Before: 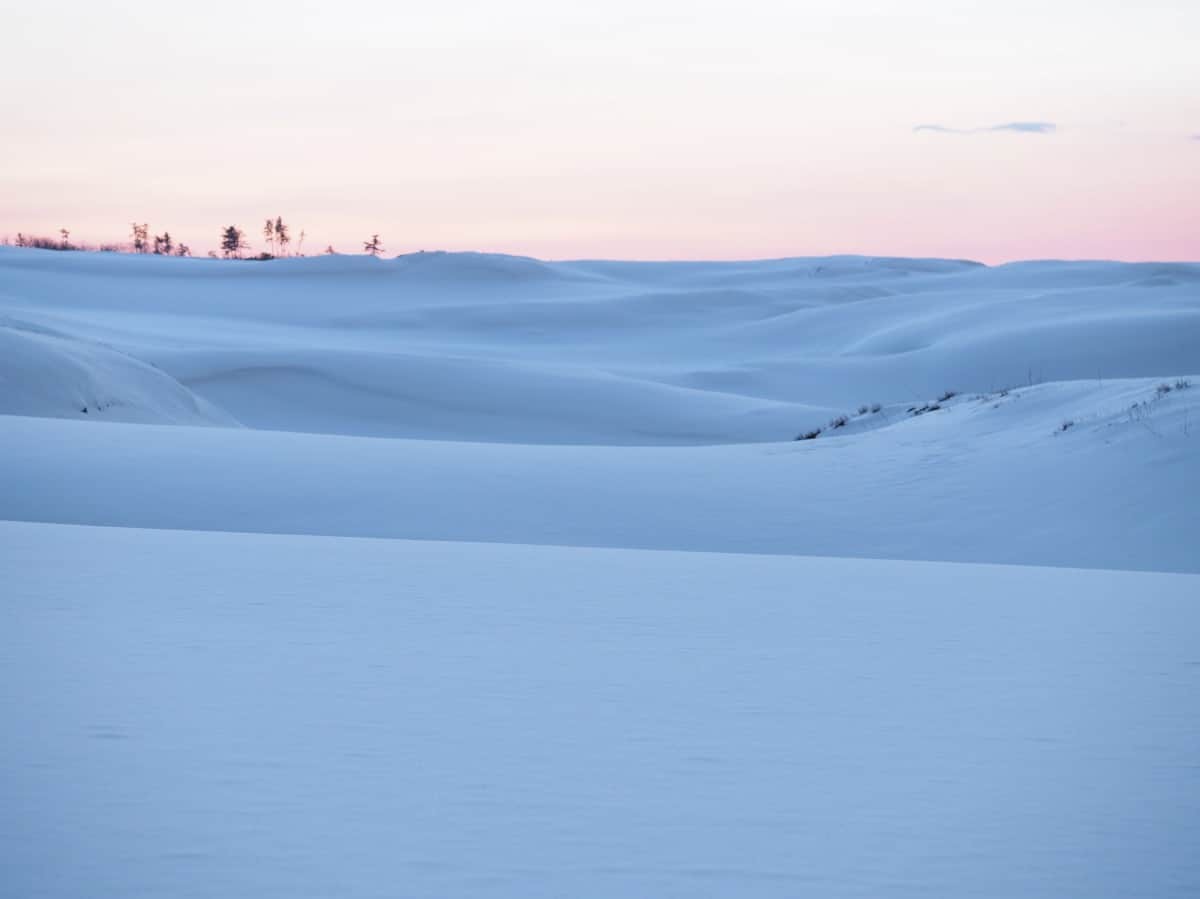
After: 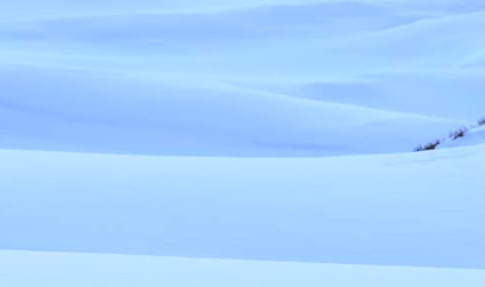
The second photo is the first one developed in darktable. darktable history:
white balance: red 1.004, blue 1.096
tone equalizer: -8 EV -1.84 EV, -7 EV -1.16 EV, -6 EV -1.62 EV, smoothing diameter 25%, edges refinement/feathering 10, preserve details guided filter
crop: left 31.751%, top 32.172%, right 27.8%, bottom 35.83%
exposure: black level correction -0.025, exposure -0.117 EV, compensate highlight preservation false
base curve: curves: ch0 [(0, 0) (0.032, 0.037) (0.105, 0.228) (0.435, 0.76) (0.856, 0.983) (1, 1)]
